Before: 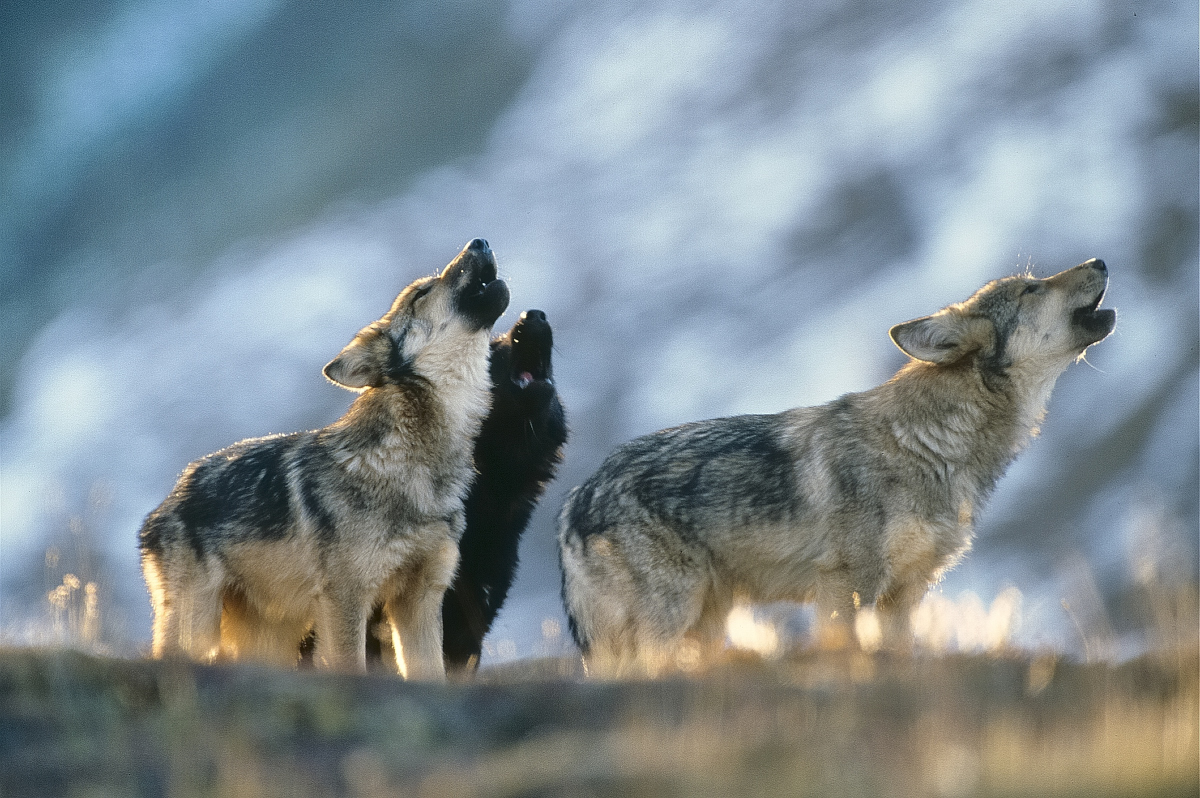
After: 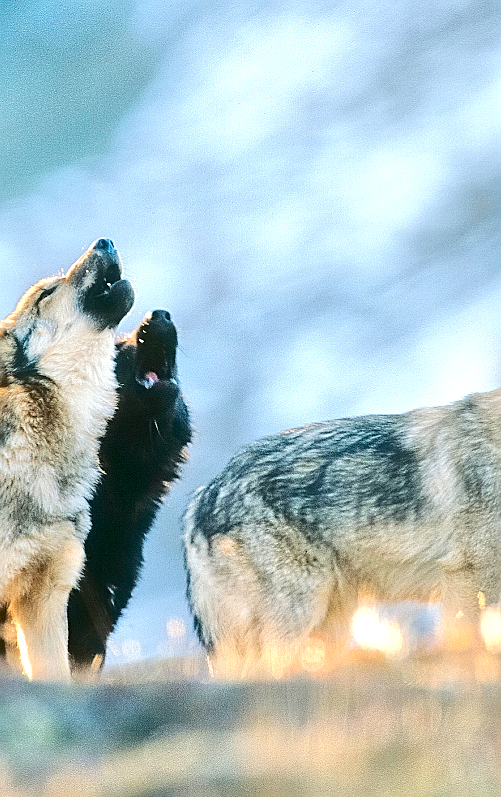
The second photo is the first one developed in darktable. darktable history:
sharpen: on, module defaults
tone equalizer: -7 EV 0.156 EV, -6 EV 0.595 EV, -5 EV 1.14 EV, -4 EV 1.36 EV, -3 EV 1.12 EV, -2 EV 0.6 EV, -1 EV 0.151 EV, edges refinement/feathering 500, mask exposure compensation -1.57 EV, preserve details guided filter
crop: left 31.259%, right 26.913%
exposure: exposure 0.469 EV, compensate exposure bias true, compensate highlight preservation false
